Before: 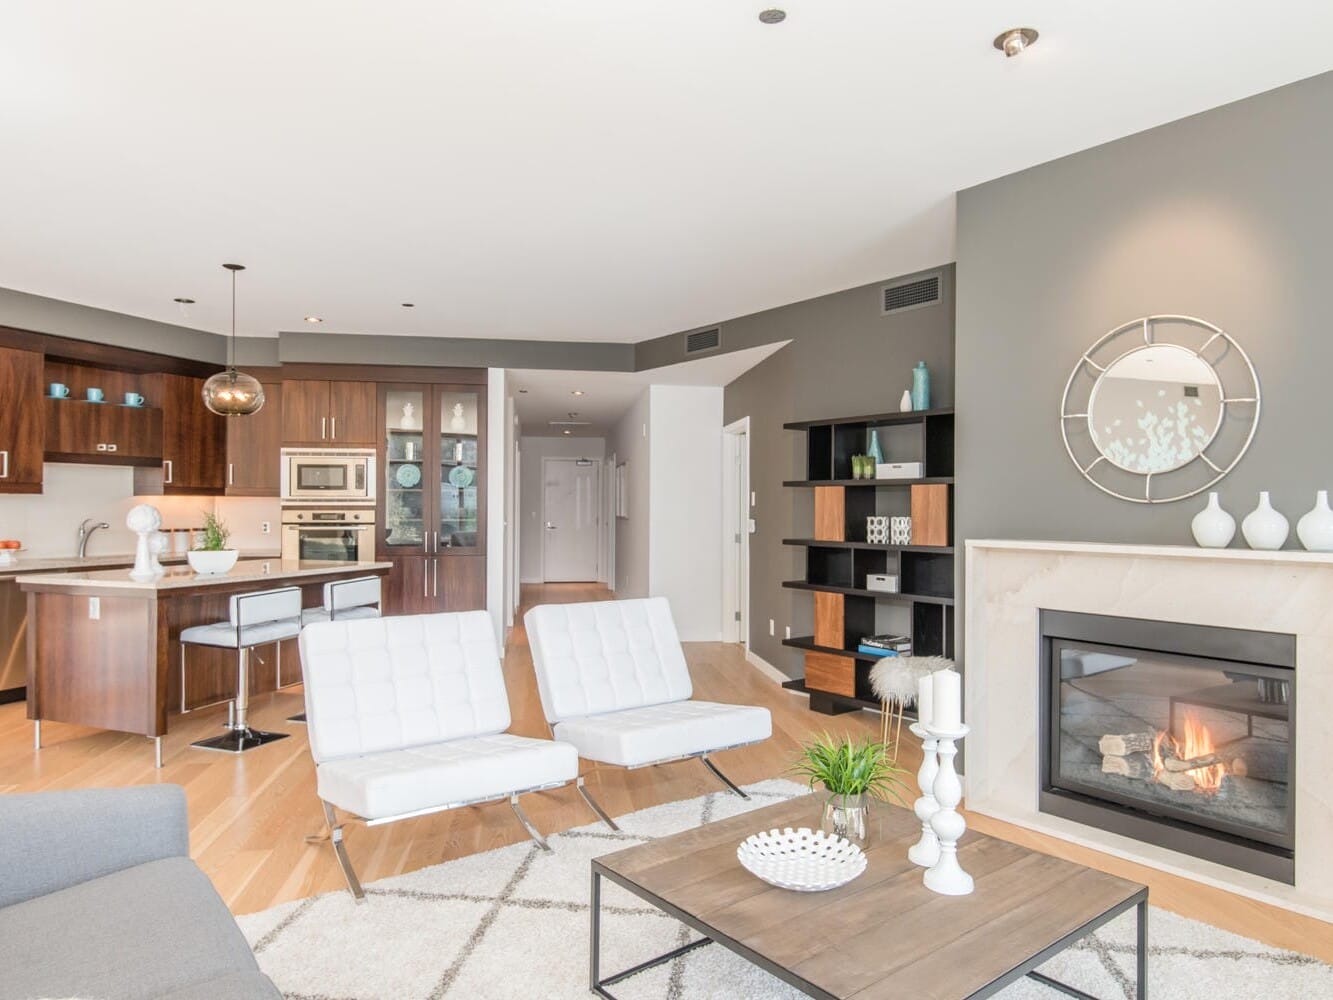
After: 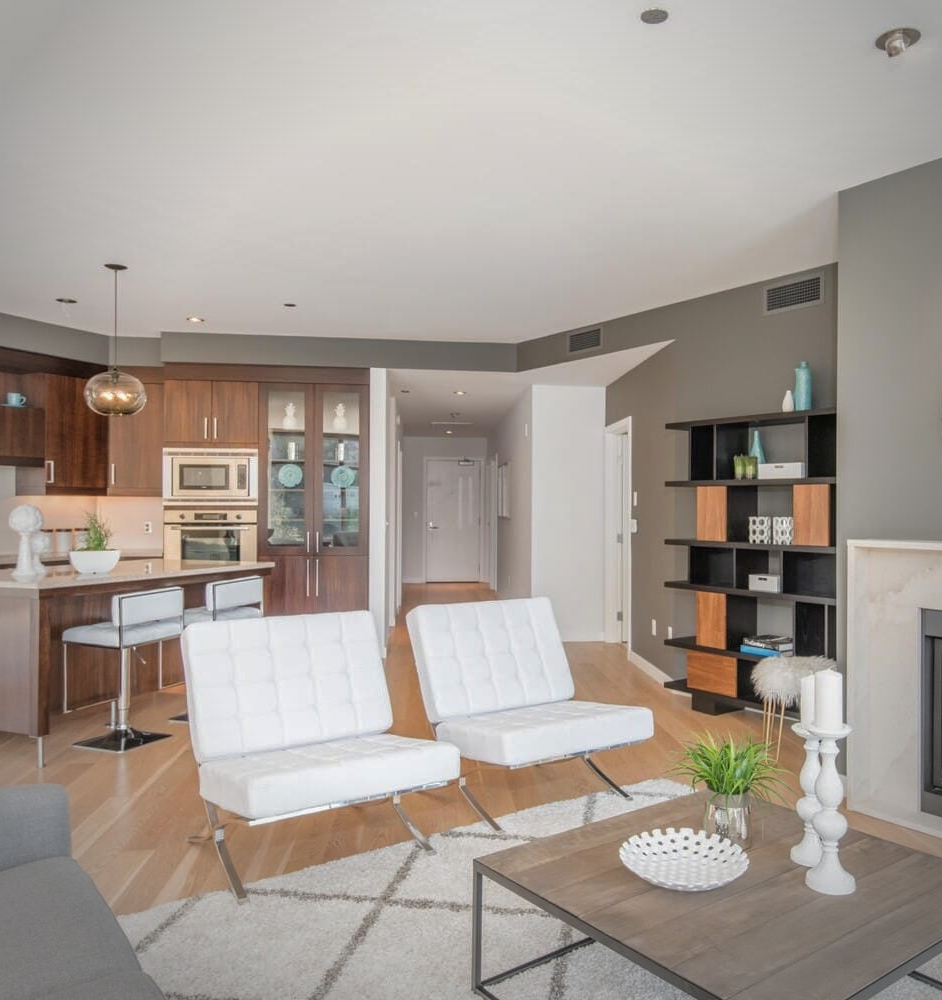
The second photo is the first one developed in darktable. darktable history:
shadows and highlights: shadows 30.18
vignetting: fall-off start 71.83%, center (0.037, -0.088), unbound false
crop and rotate: left 8.927%, right 20.359%
